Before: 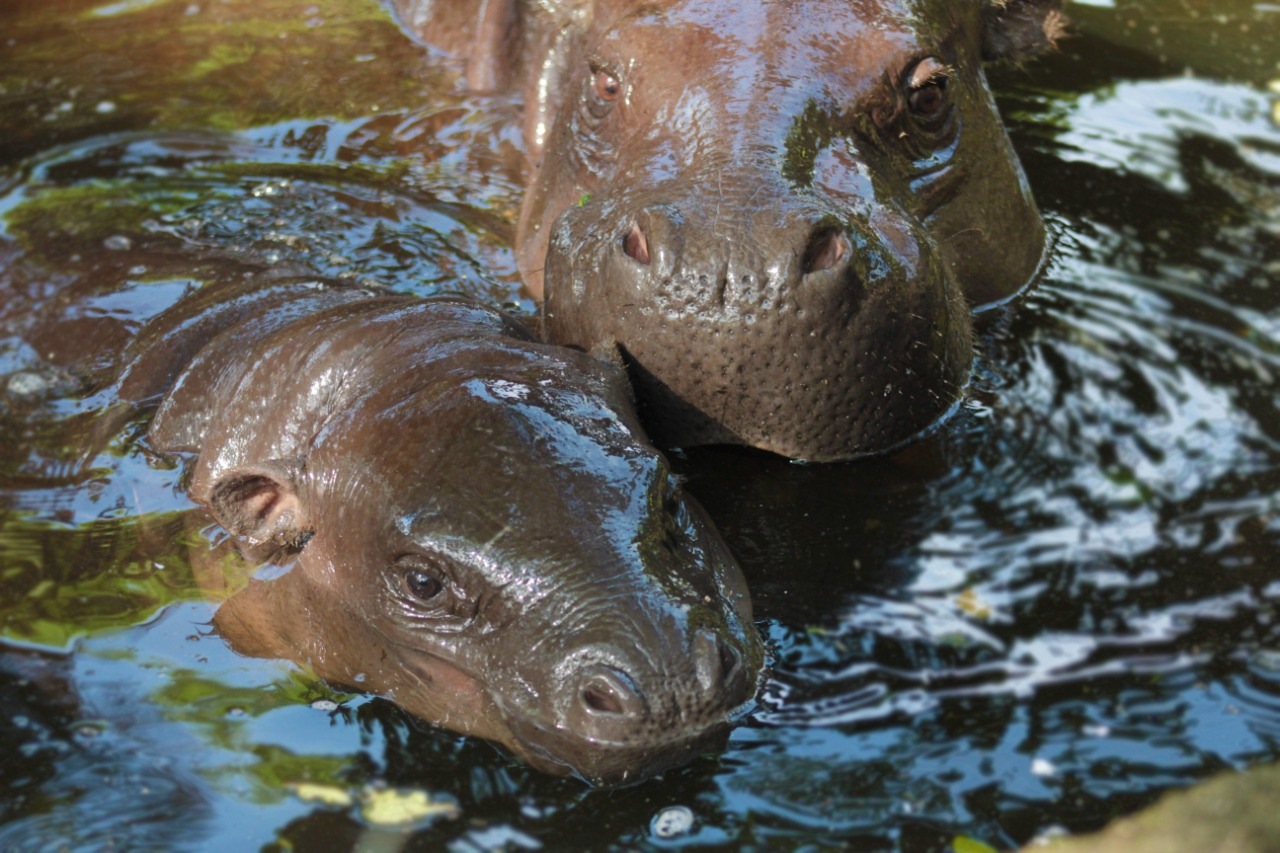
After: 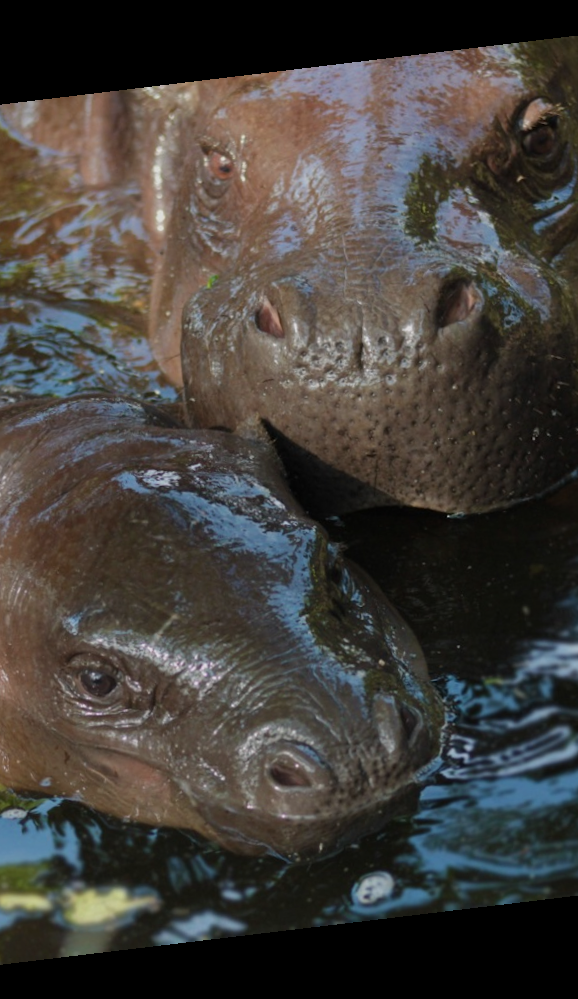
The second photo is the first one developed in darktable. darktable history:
crop: left 28.583%, right 29.231%
rotate and perspective: rotation -6.83°, automatic cropping off
exposure: exposure -0.462 EV, compensate highlight preservation false
